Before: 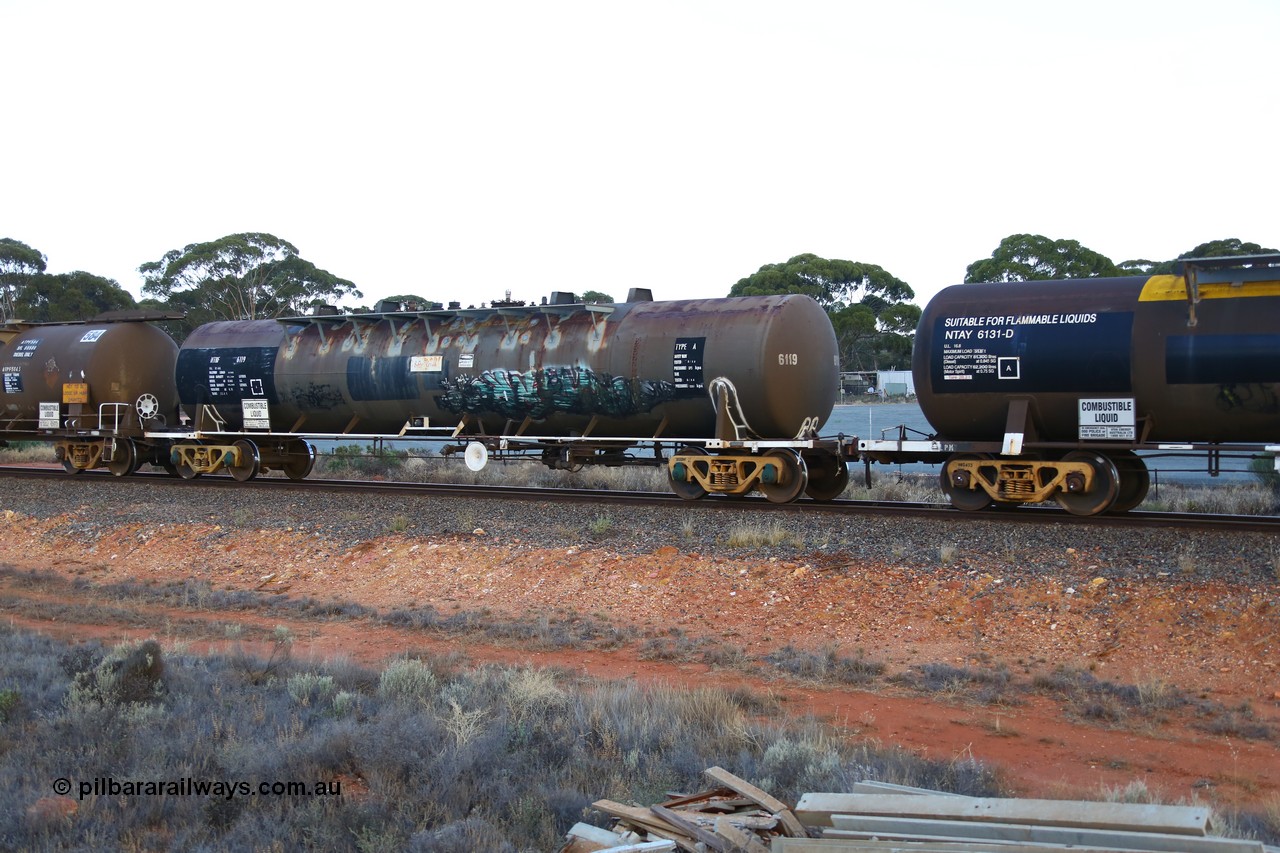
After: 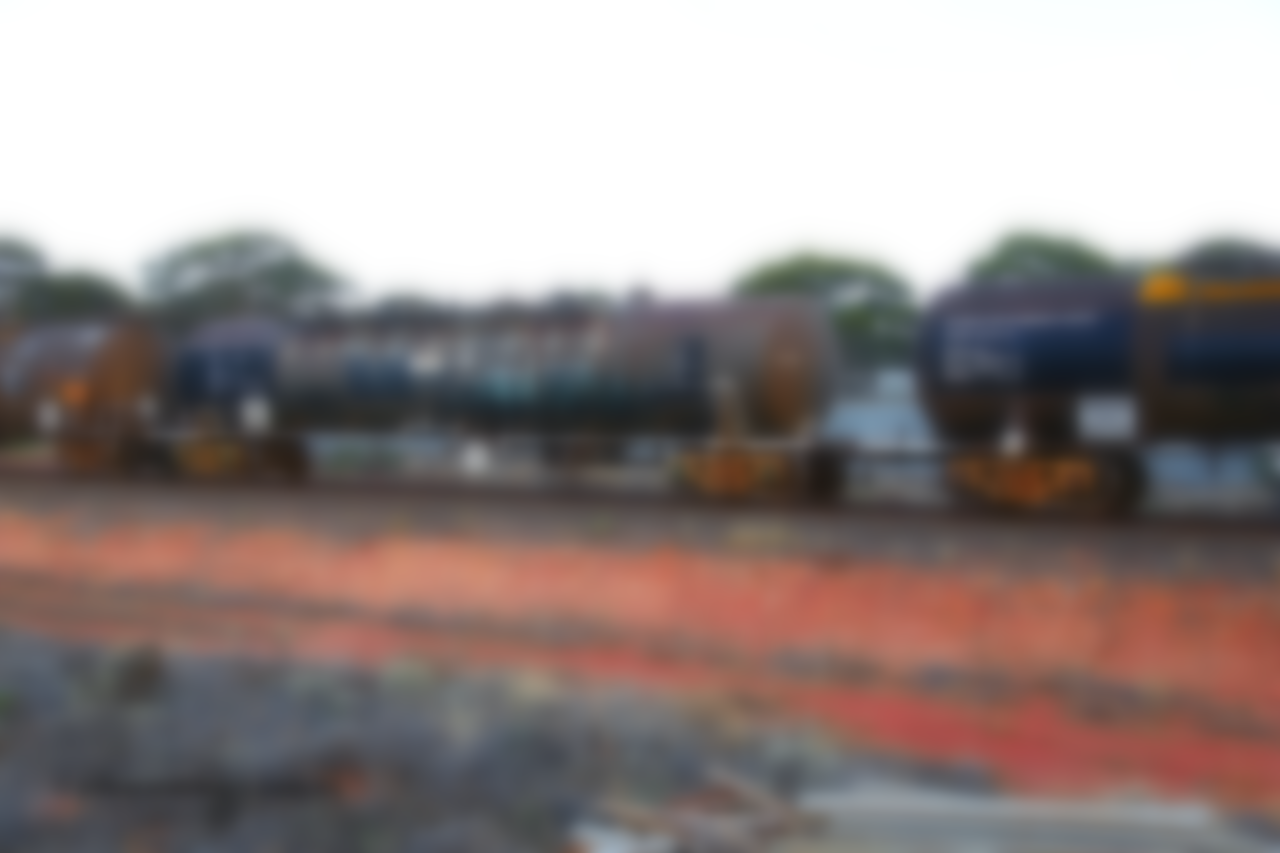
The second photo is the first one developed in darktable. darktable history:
lowpass: on, module defaults
color zones: curves: ch1 [(0.24, 0.629) (0.75, 0.5)]; ch2 [(0.255, 0.454) (0.745, 0.491)], mix 102.12%
sharpen: on, module defaults
